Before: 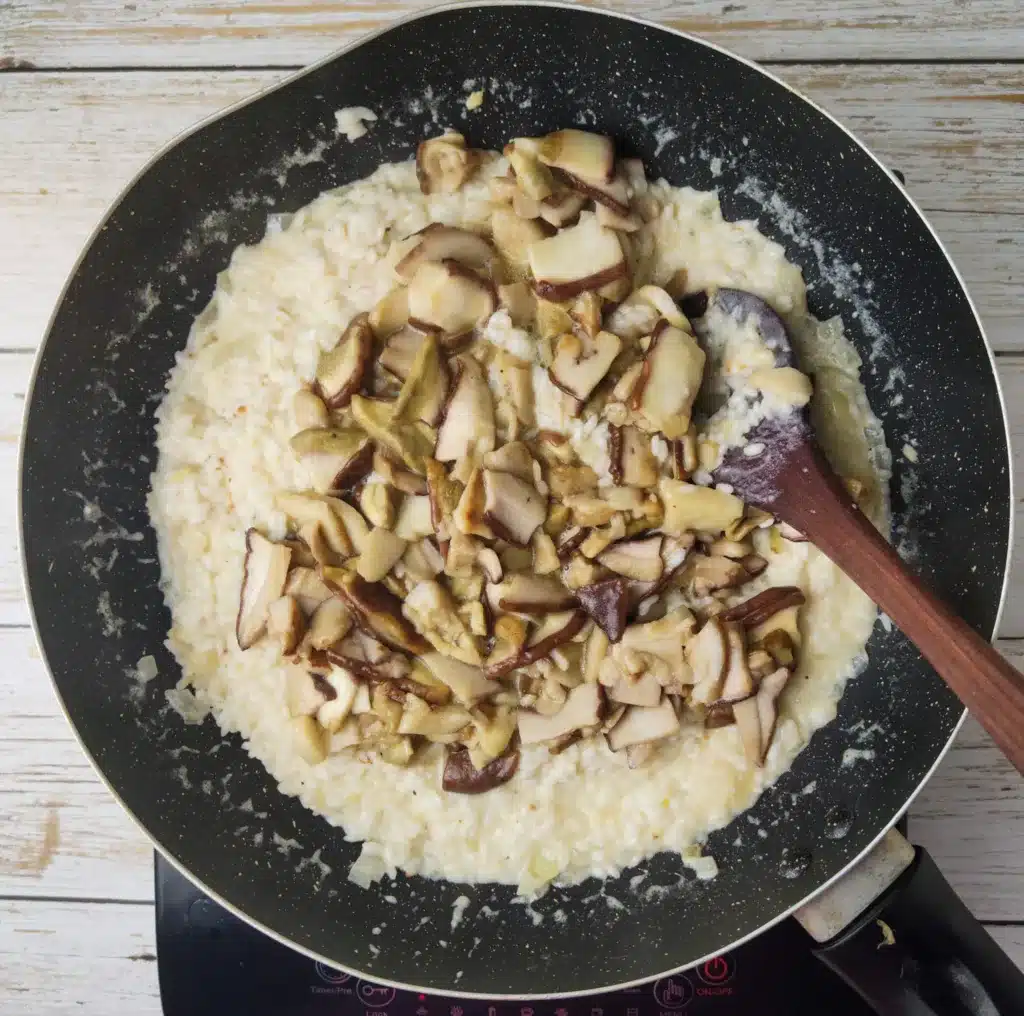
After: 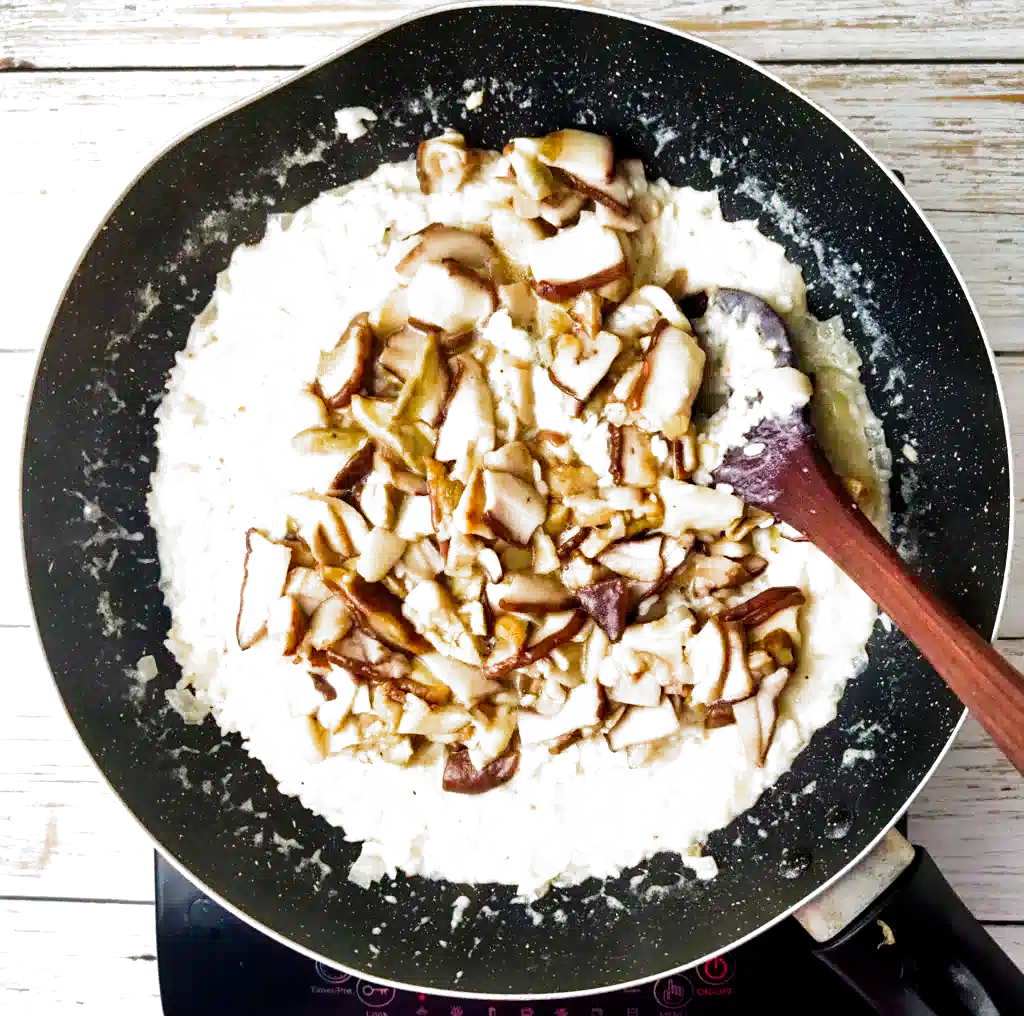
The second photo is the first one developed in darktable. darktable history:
exposure: exposure 0.657 EV, compensate highlight preservation false
sharpen: amount 0.2
filmic rgb: black relative exposure -8.2 EV, white relative exposure 2.2 EV, threshold 3 EV, hardness 7.11, latitude 75%, contrast 1.325, highlights saturation mix -2%, shadows ↔ highlights balance 30%, preserve chrominance no, color science v5 (2021), contrast in shadows safe, contrast in highlights safe, enable highlight reconstruction true
